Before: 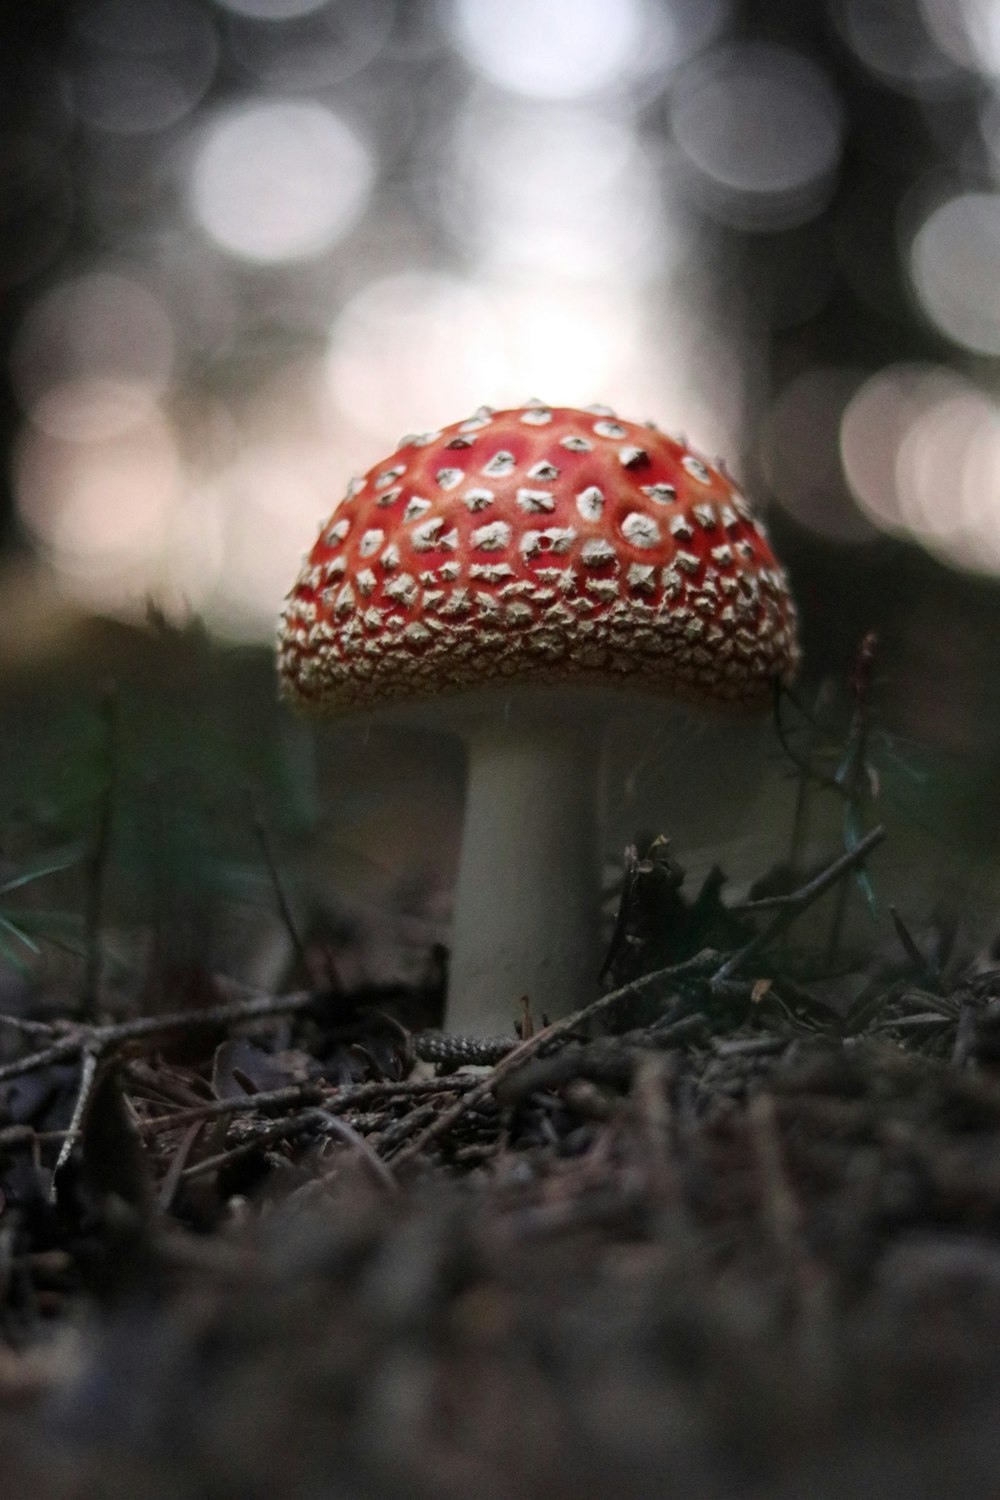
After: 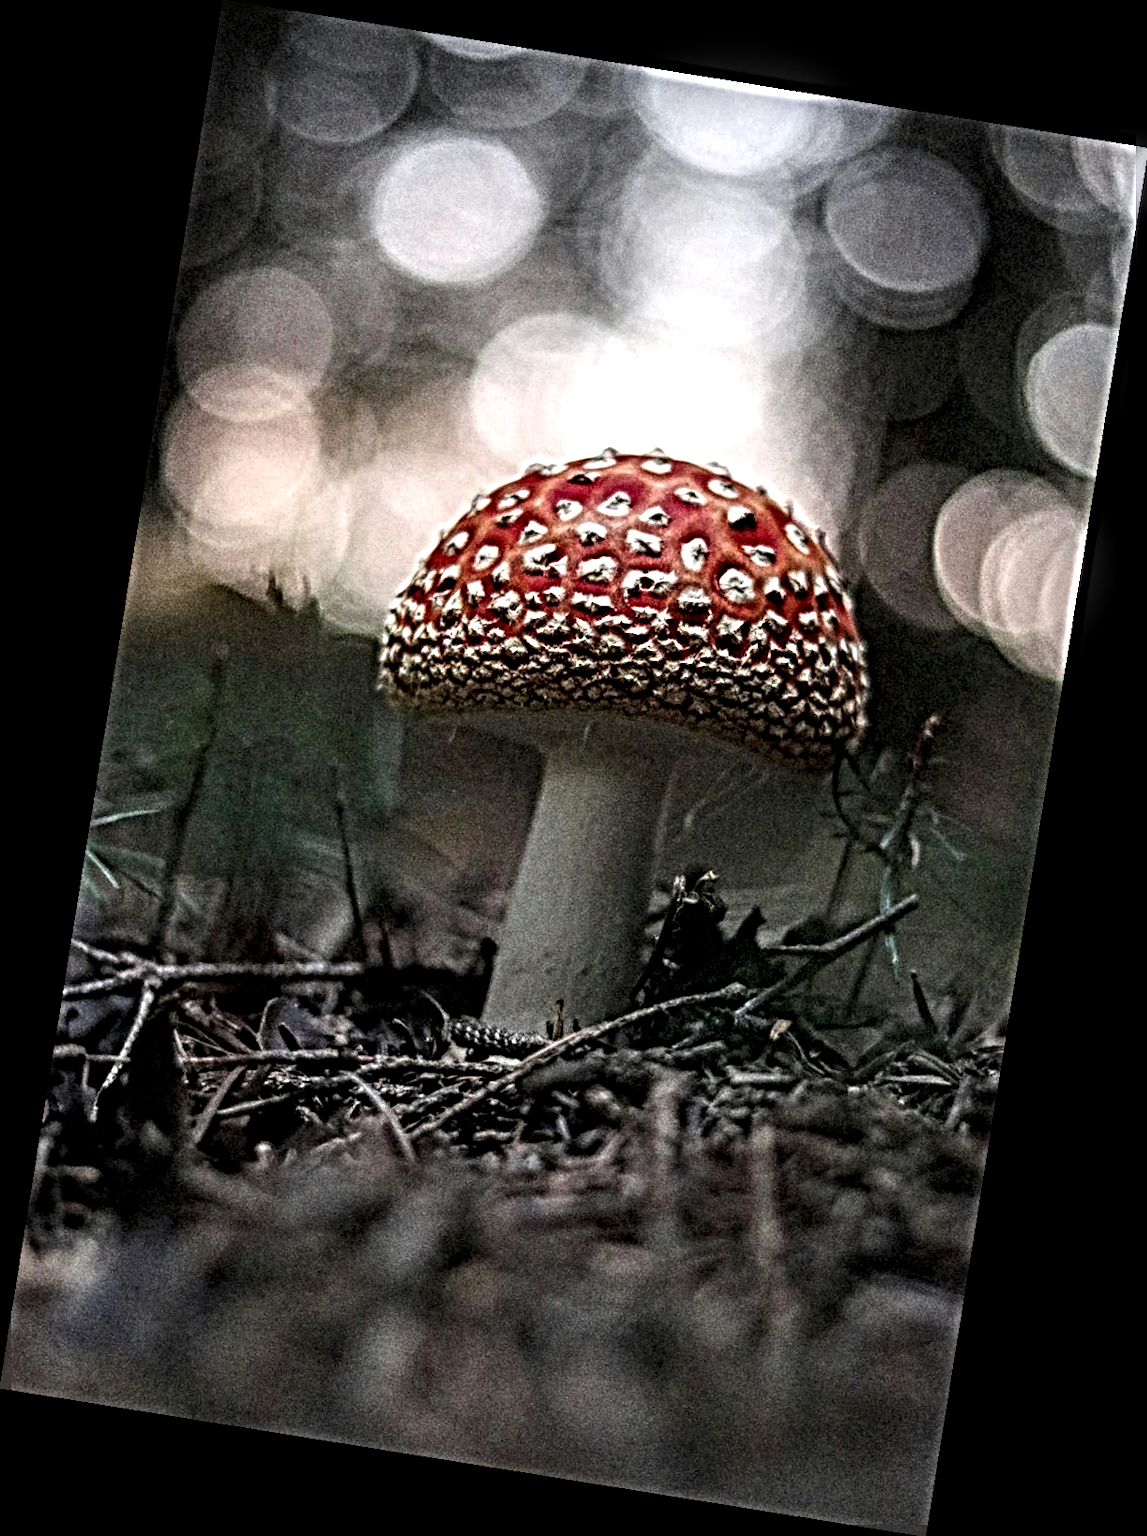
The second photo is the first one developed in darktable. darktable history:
local contrast: highlights 19%, detail 186%
grain: coarseness 0.47 ISO
rotate and perspective: rotation 9.12°, automatic cropping off
sharpen: radius 6.3, amount 1.8, threshold 0
